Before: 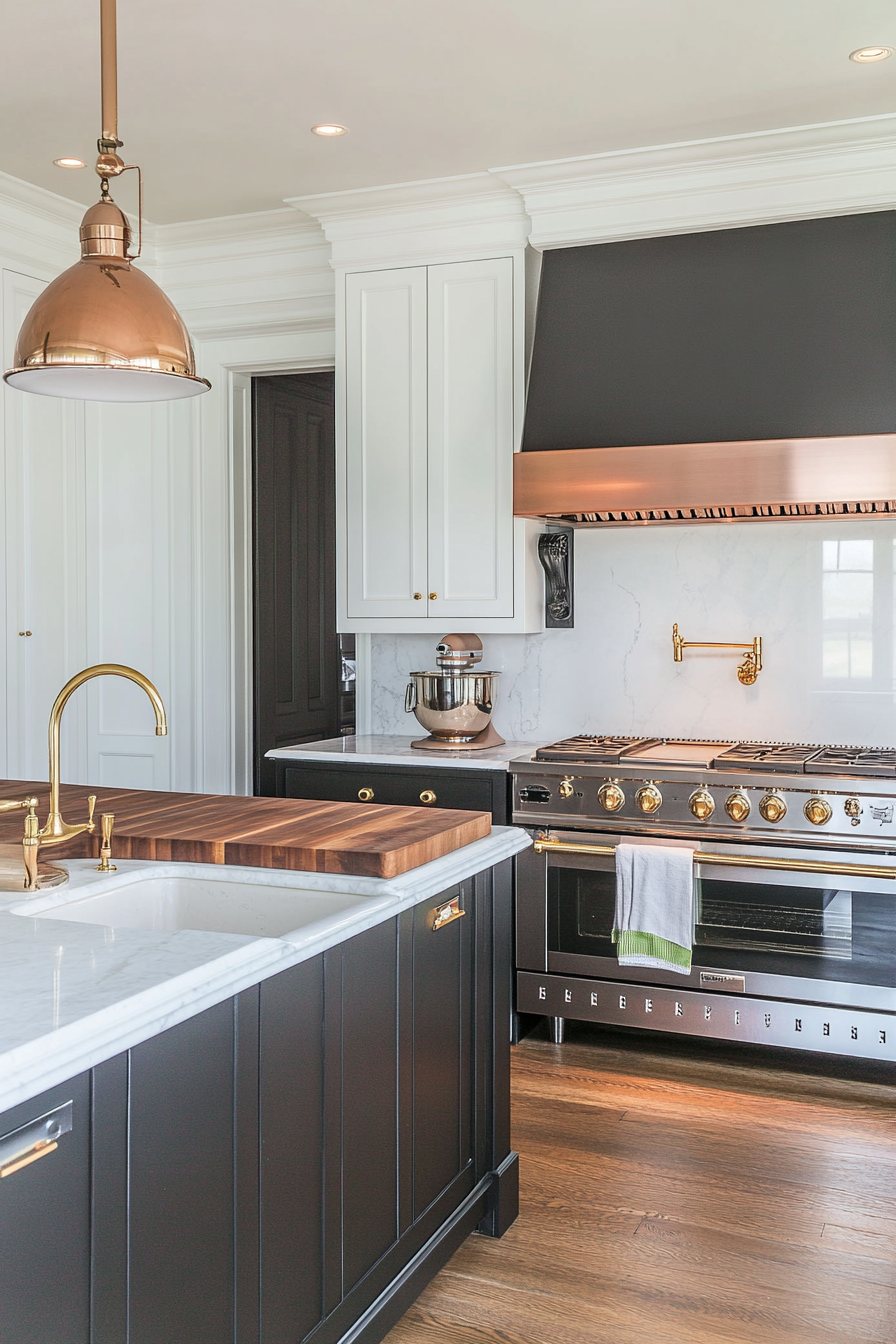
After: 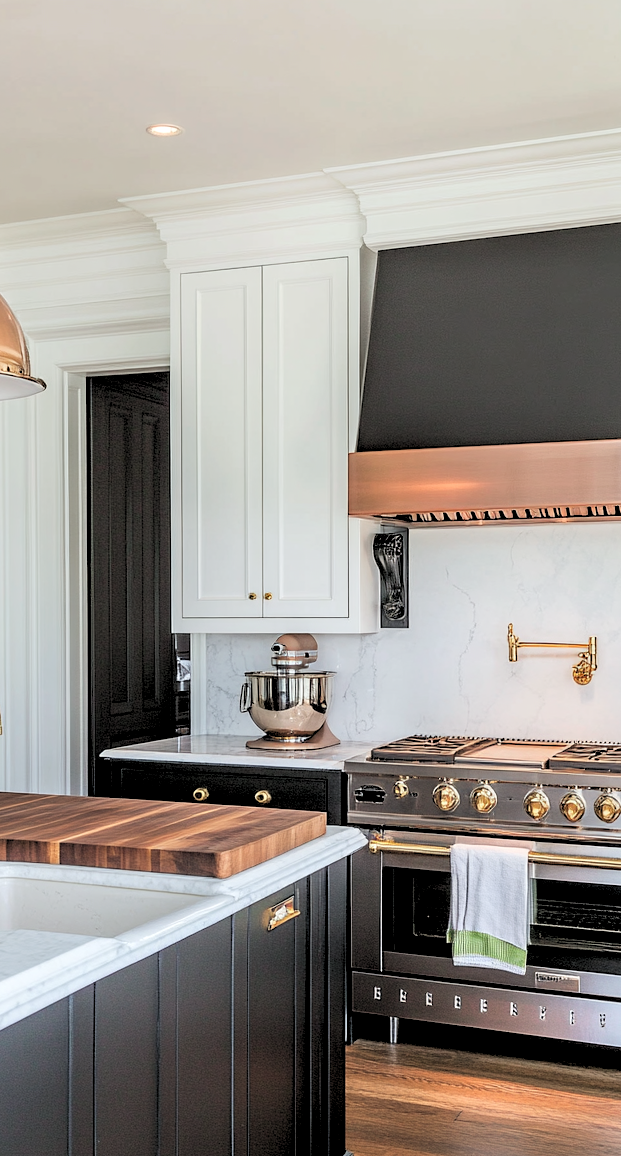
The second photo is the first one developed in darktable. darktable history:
crop: left 18.479%, right 12.2%, bottom 13.971%
rgb levels: levels [[0.029, 0.461, 0.922], [0, 0.5, 1], [0, 0.5, 1]]
